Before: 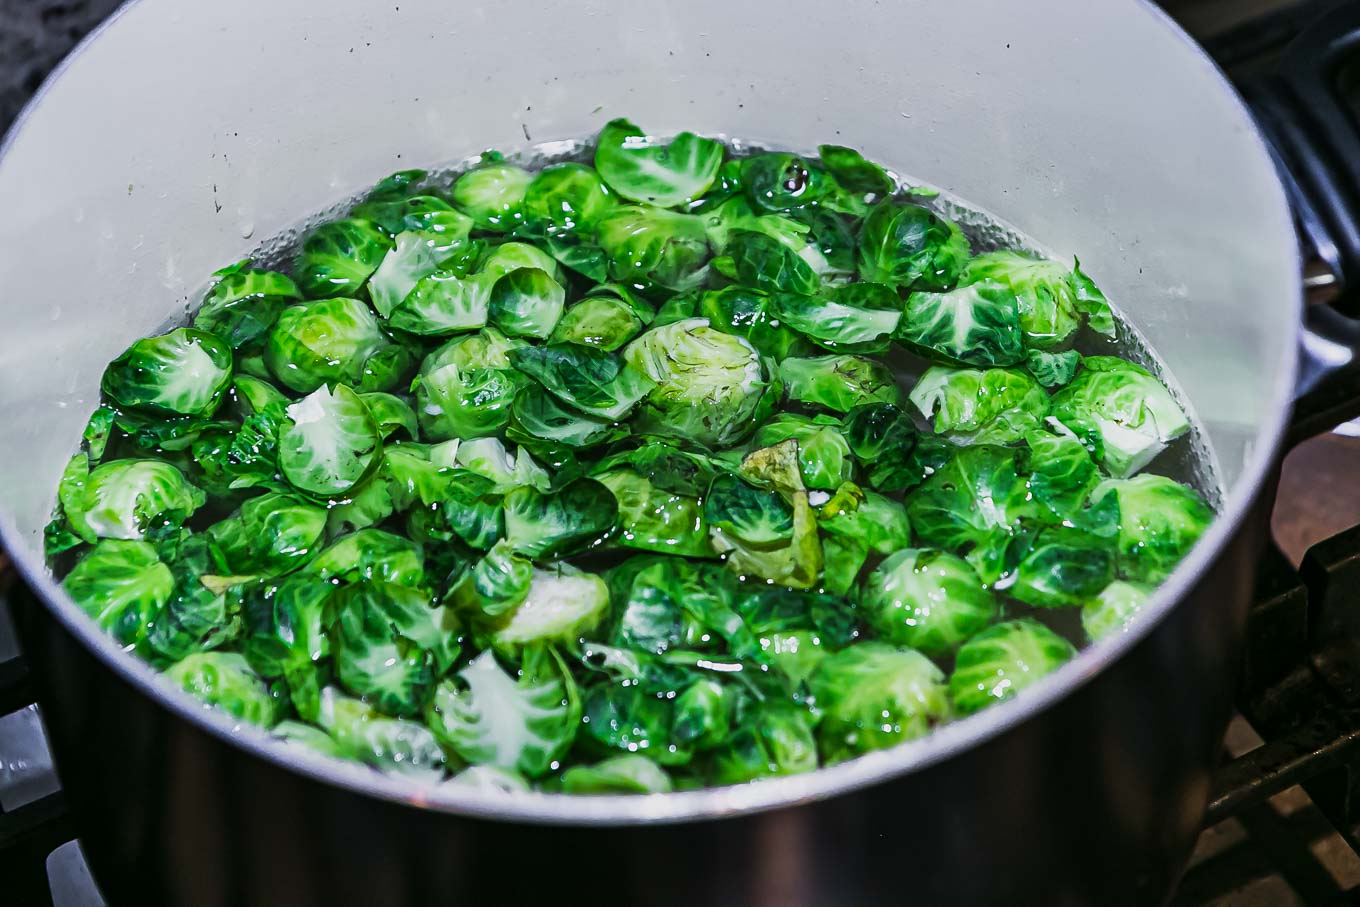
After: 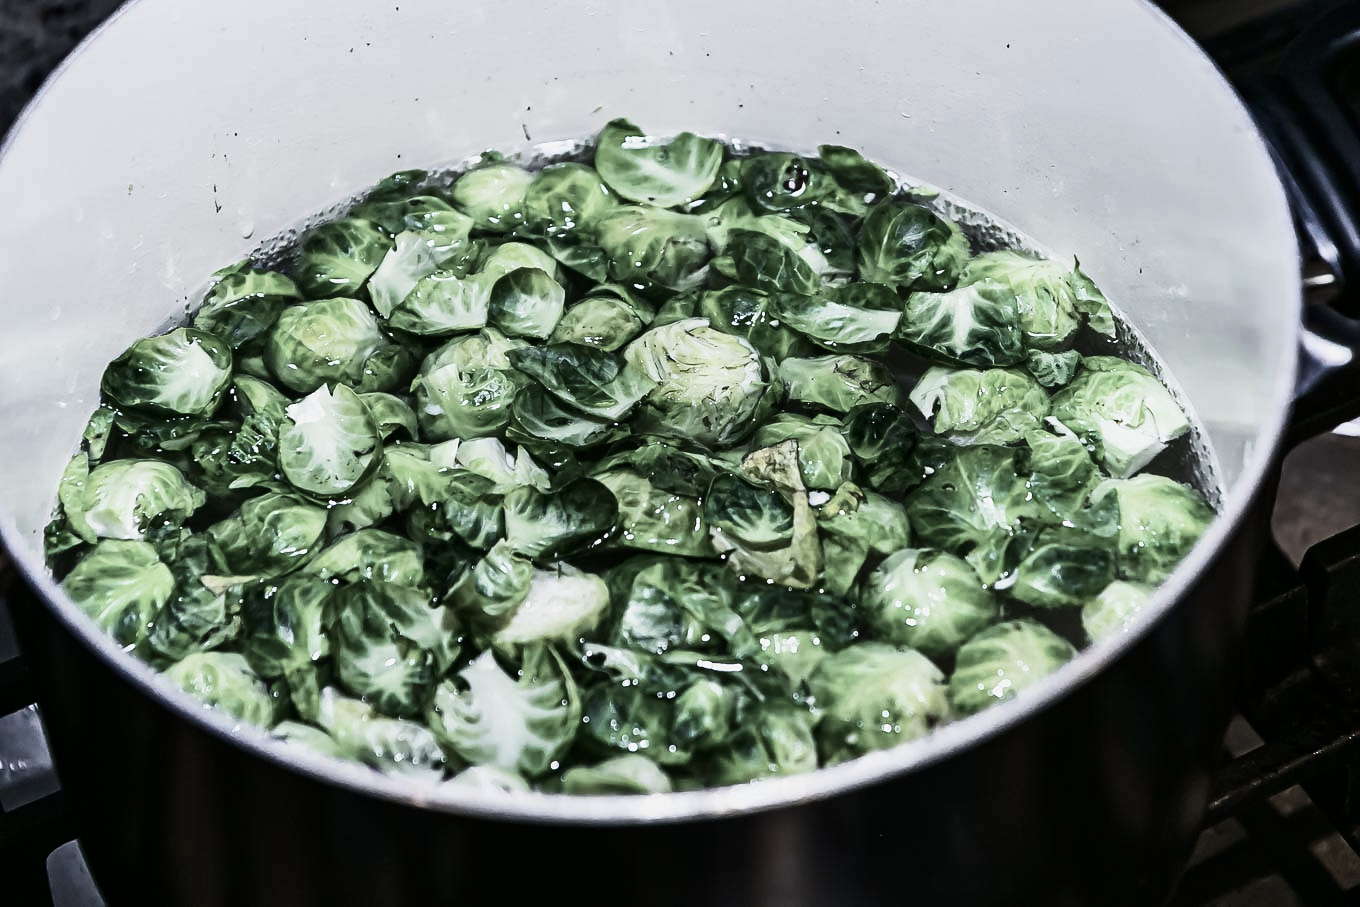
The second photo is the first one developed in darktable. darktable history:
contrast brightness saturation: contrast 0.28
color zones: curves: ch1 [(0.238, 0.163) (0.476, 0.2) (0.733, 0.322) (0.848, 0.134)]
